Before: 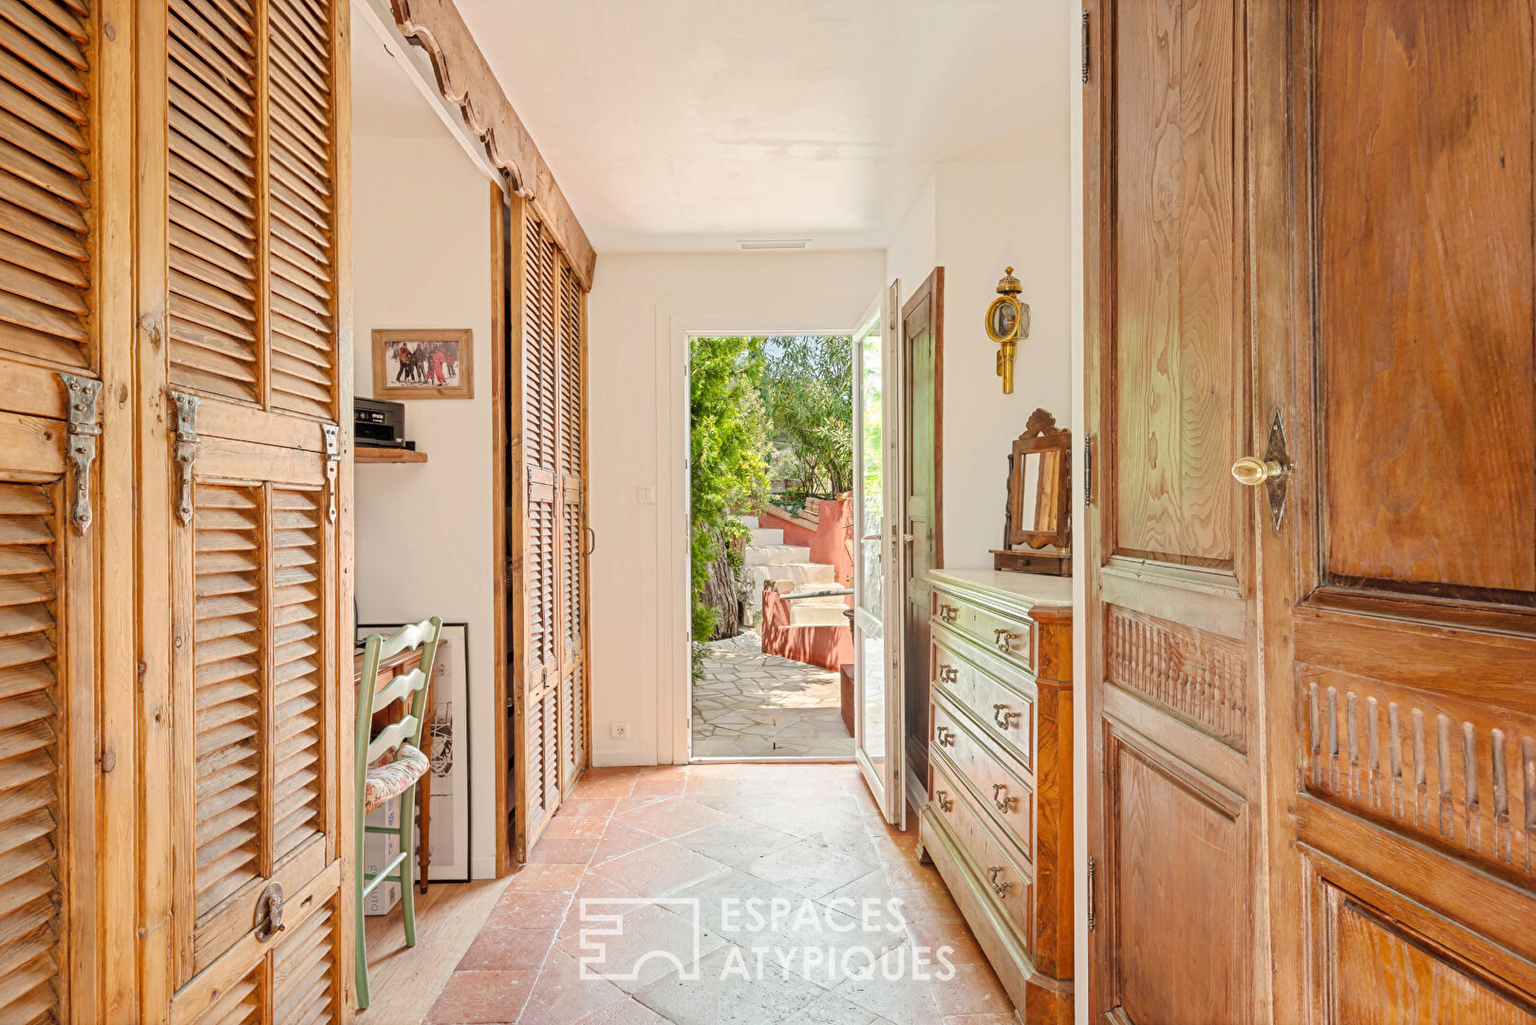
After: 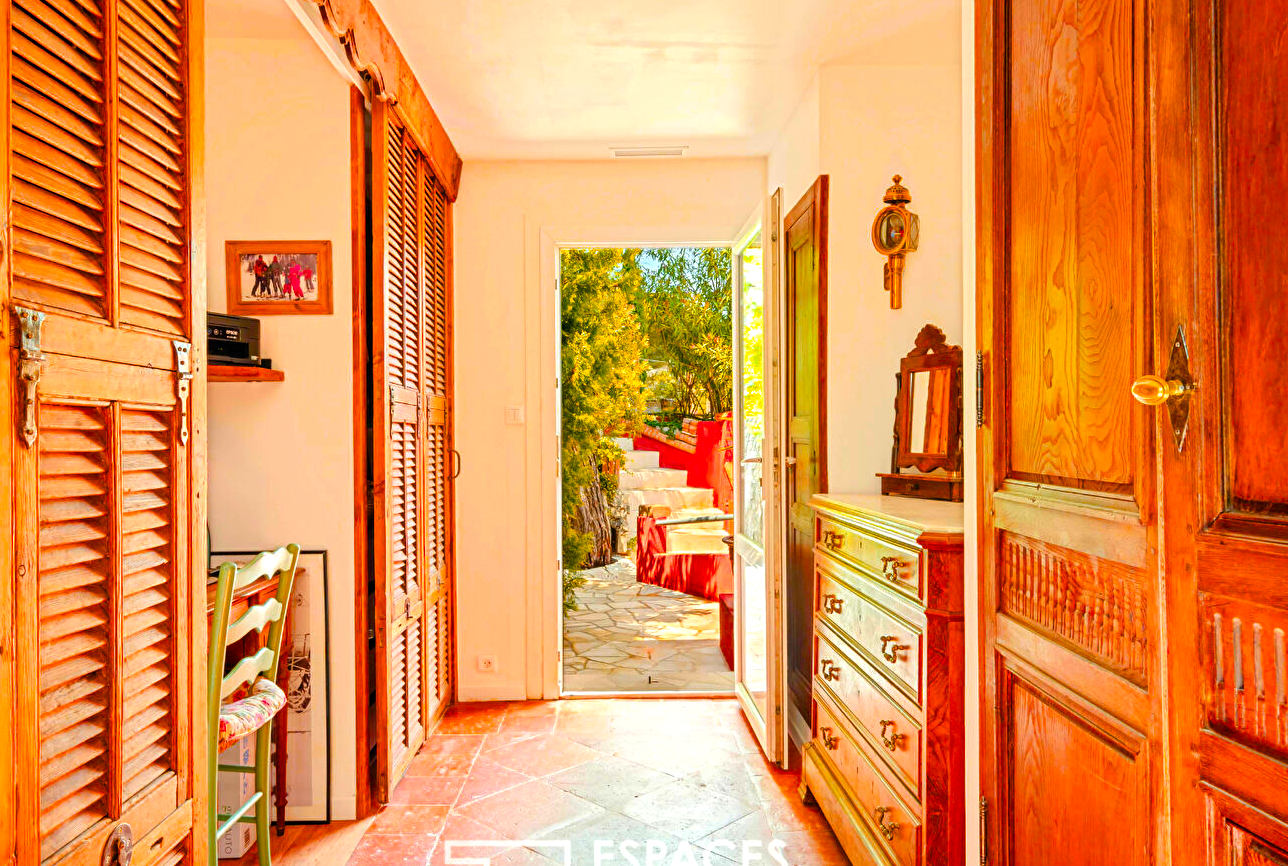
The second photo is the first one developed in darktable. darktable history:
color balance rgb: linear chroma grading › global chroma 14.932%, perceptual saturation grading › global saturation 99.231%, contrast 15.289%
color zones: curves: ch1 [(0.24, 0.629) (0.75, 0.5)]; ch2 [(0.255, 0.454) (0.745, 0.491)]
crop and rotate: left 10.299%, top 9.884%, right 10.059%, bottom 9.846%
